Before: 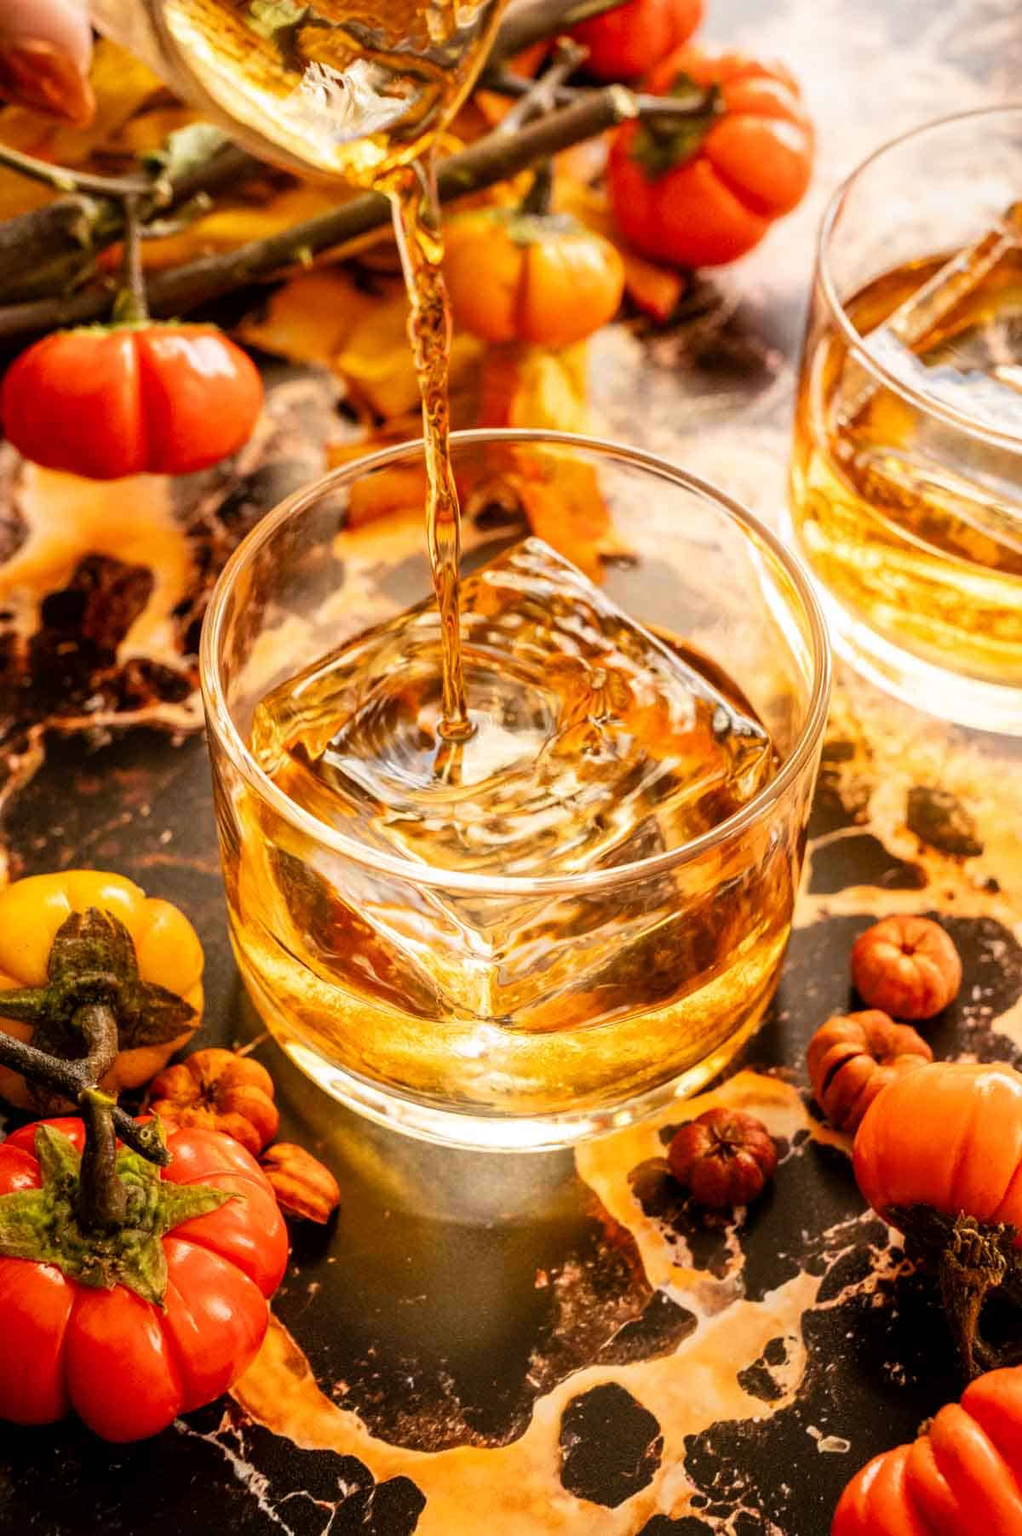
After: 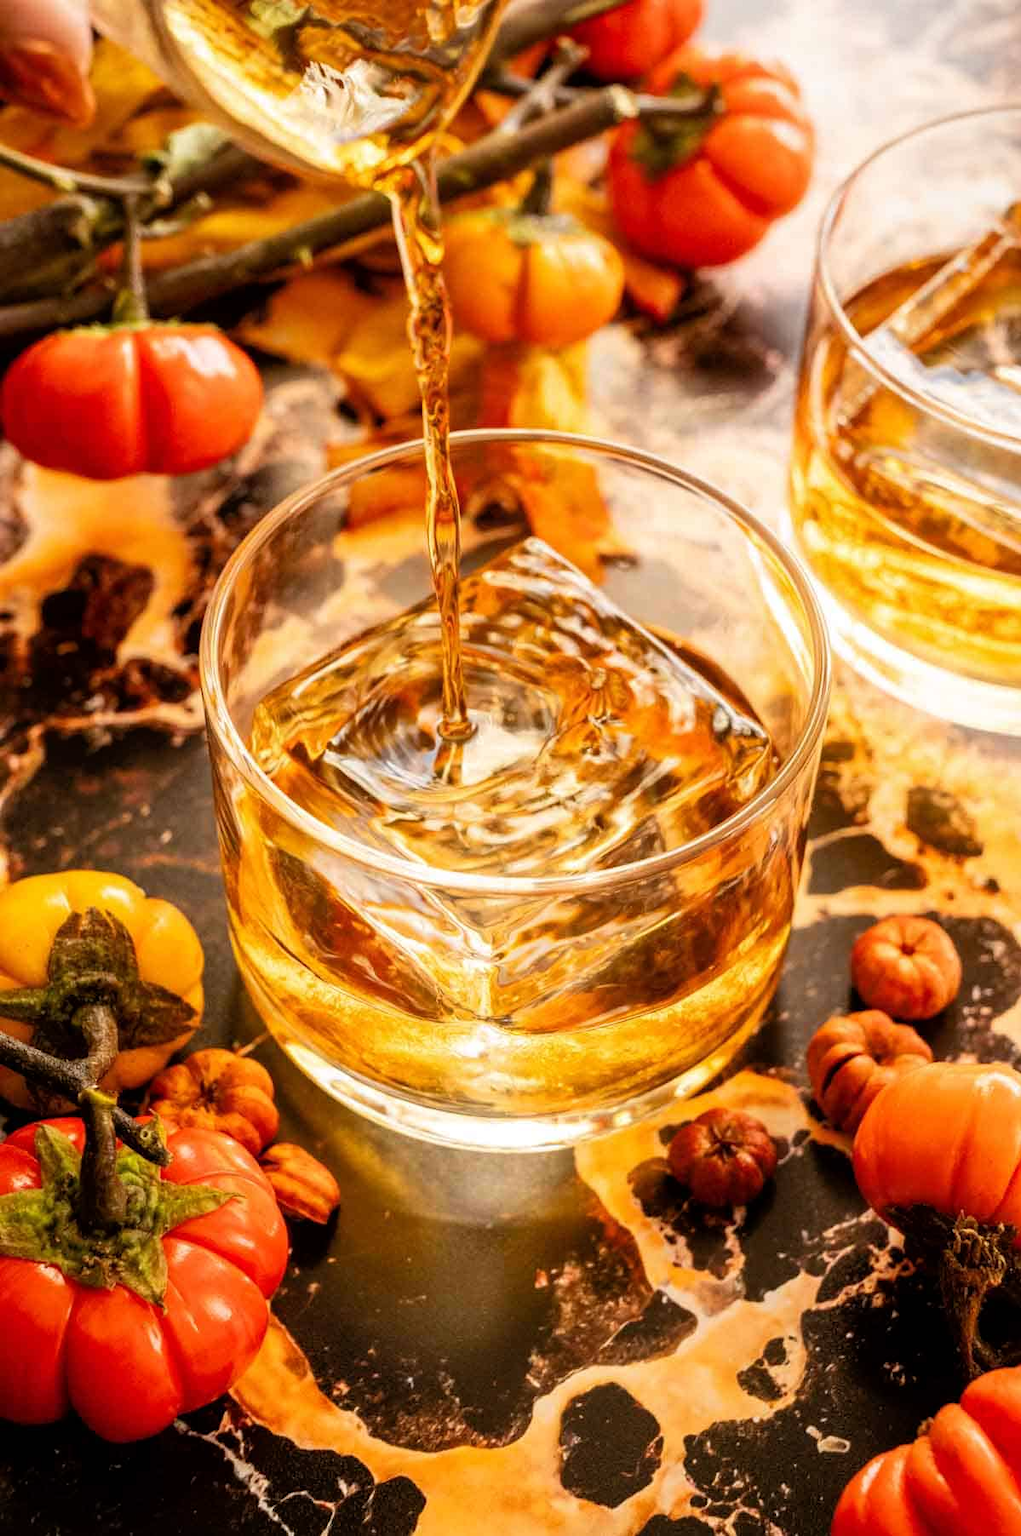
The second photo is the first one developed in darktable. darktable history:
tone equalizer: -8 EV -0.546 EV, edges refinement/feathering 500, mask exposure compensation -1.57 EV, preserve details no
